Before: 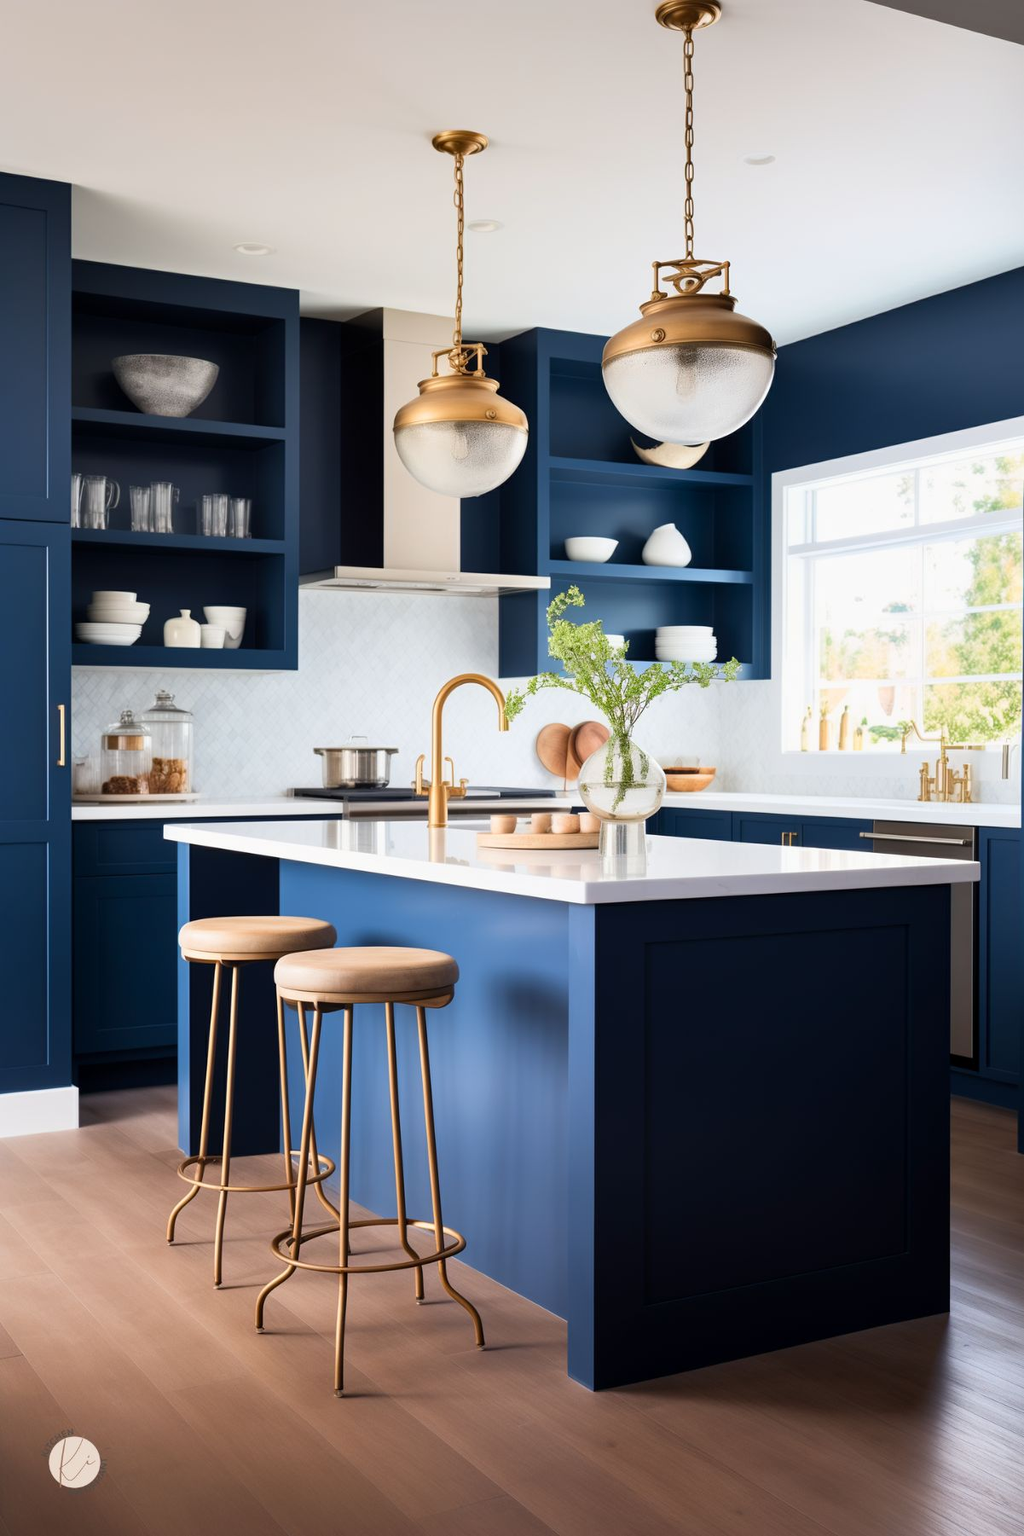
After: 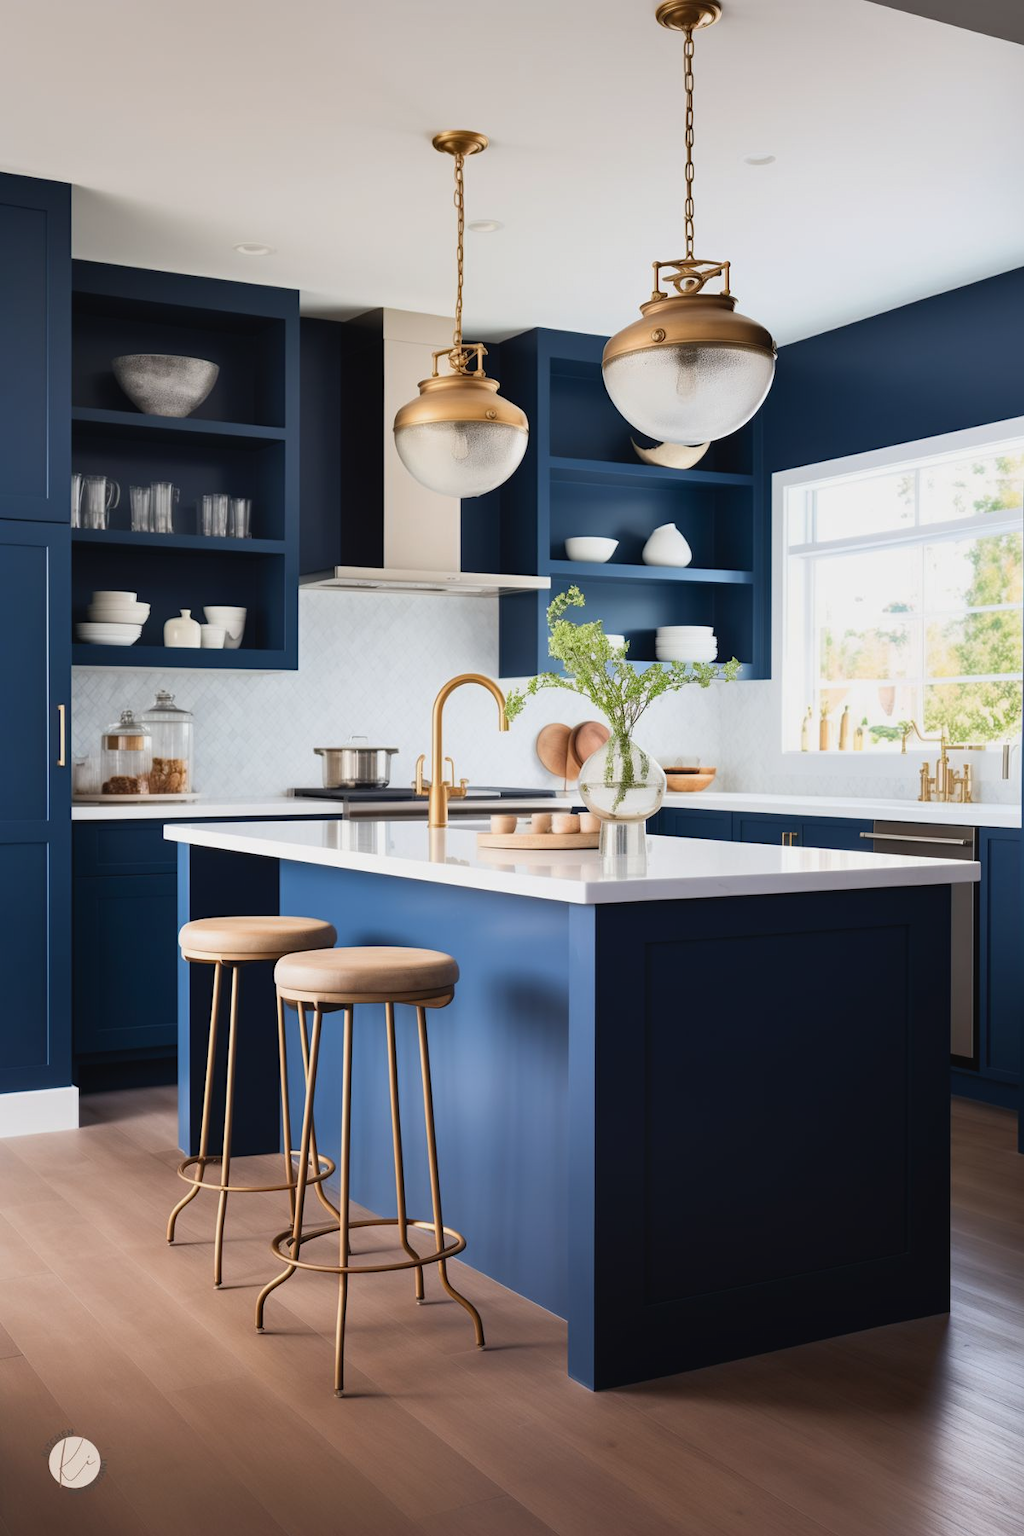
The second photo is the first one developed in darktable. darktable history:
contrast brightness saturation: contrast -0.078, brightness -0.038, saturation -0.107
